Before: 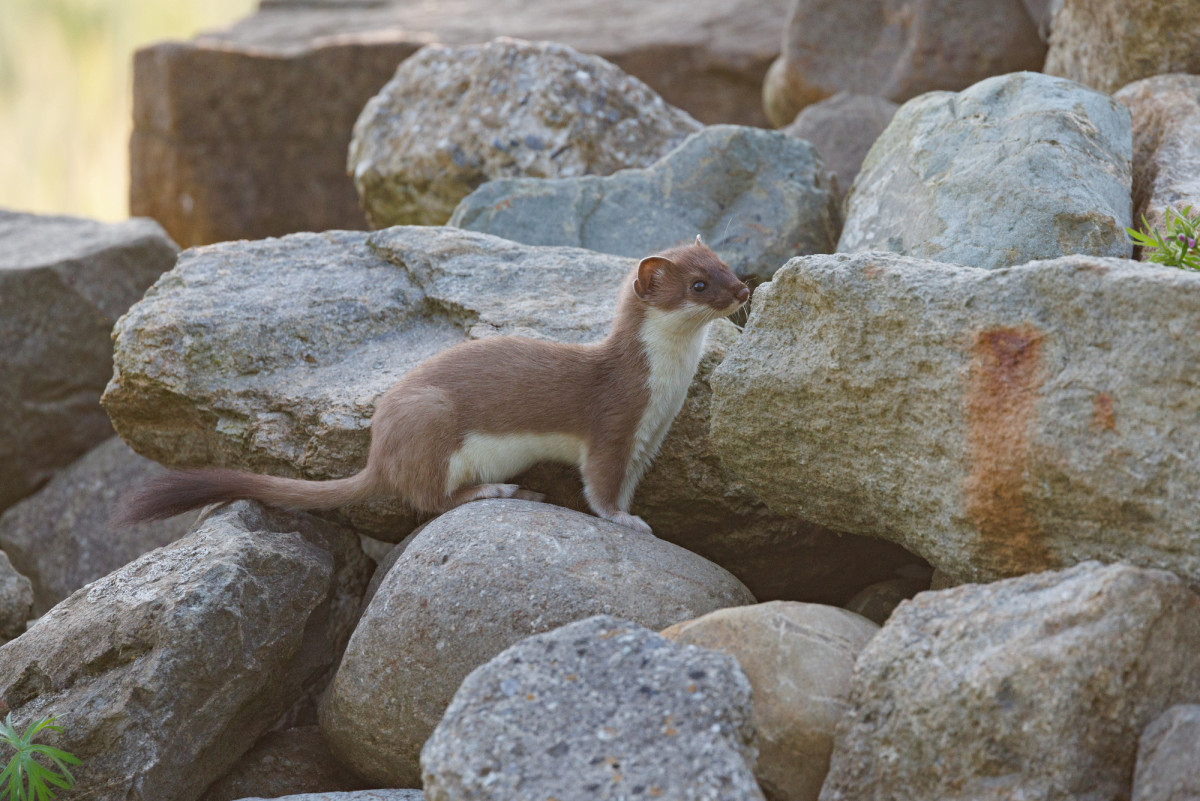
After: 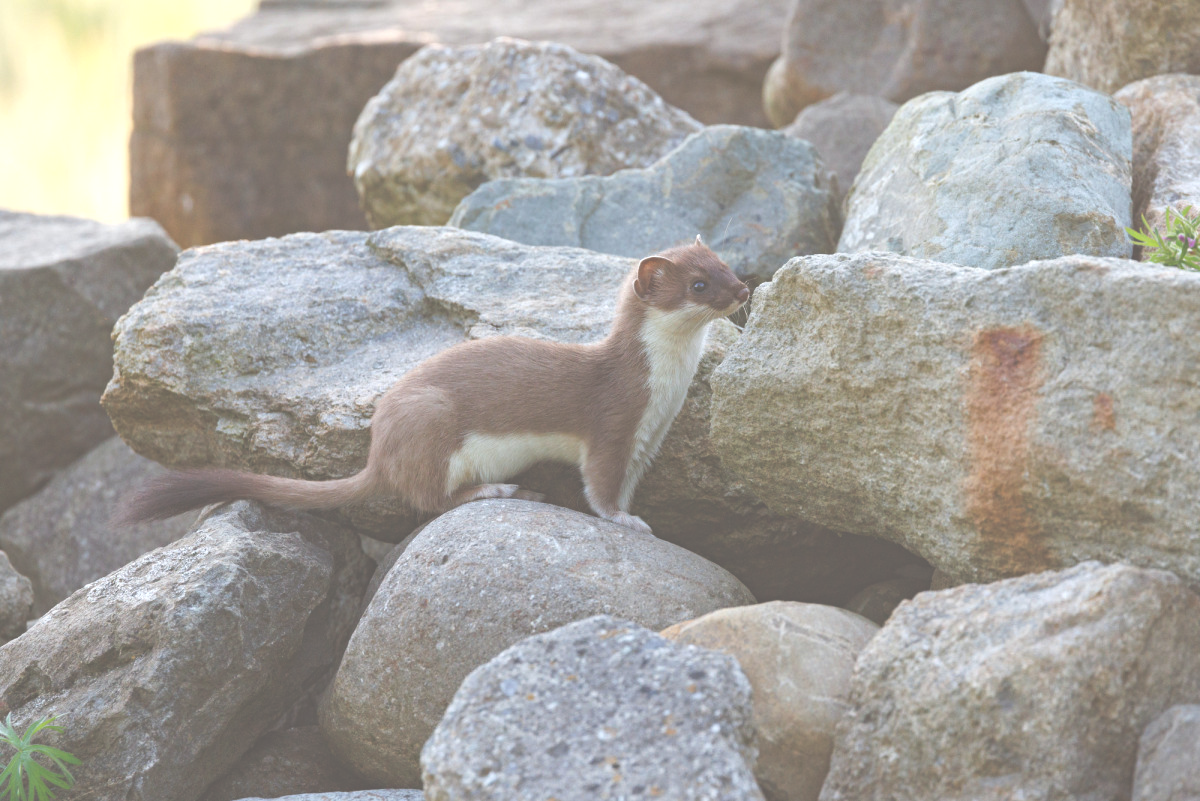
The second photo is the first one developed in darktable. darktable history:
exposure: black level correction -0.072, exposure 0.5 EV, compensate highlight preservation false
